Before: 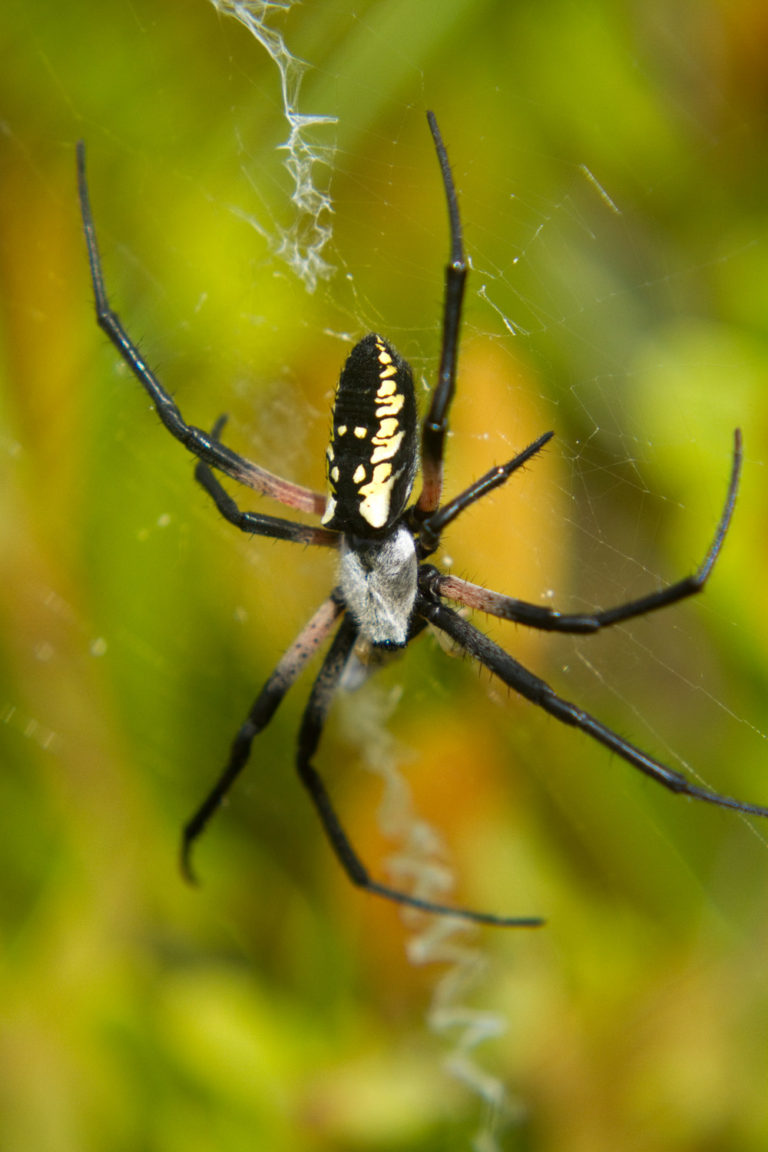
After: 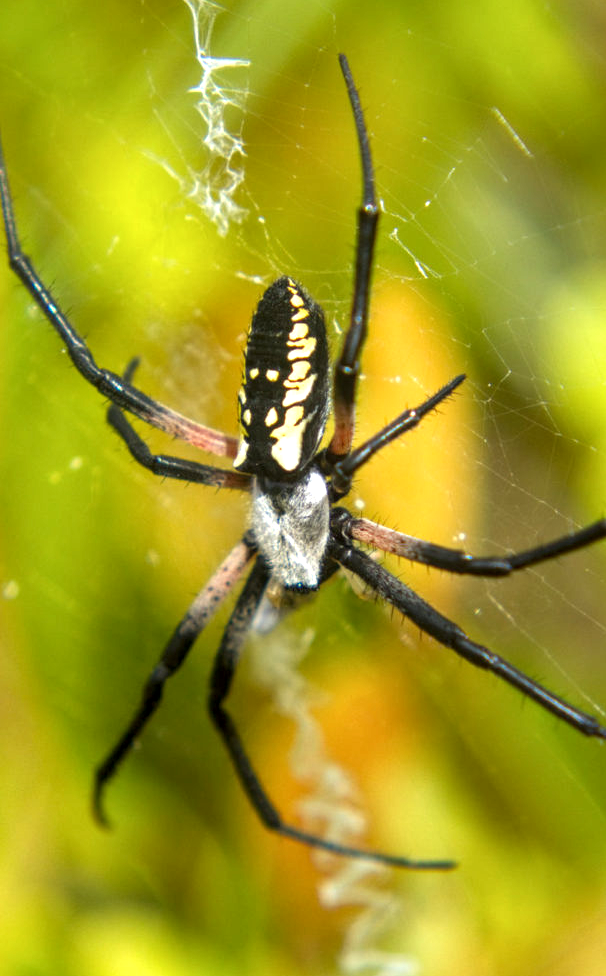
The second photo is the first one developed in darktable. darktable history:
local contrast: on, module defaults
exposure: black level correction 0, exposure 0.704 EV, compensate highlight preservation false
crop: left 11.481%, top 5.011%, right 9.599%, bottom 10.184%
